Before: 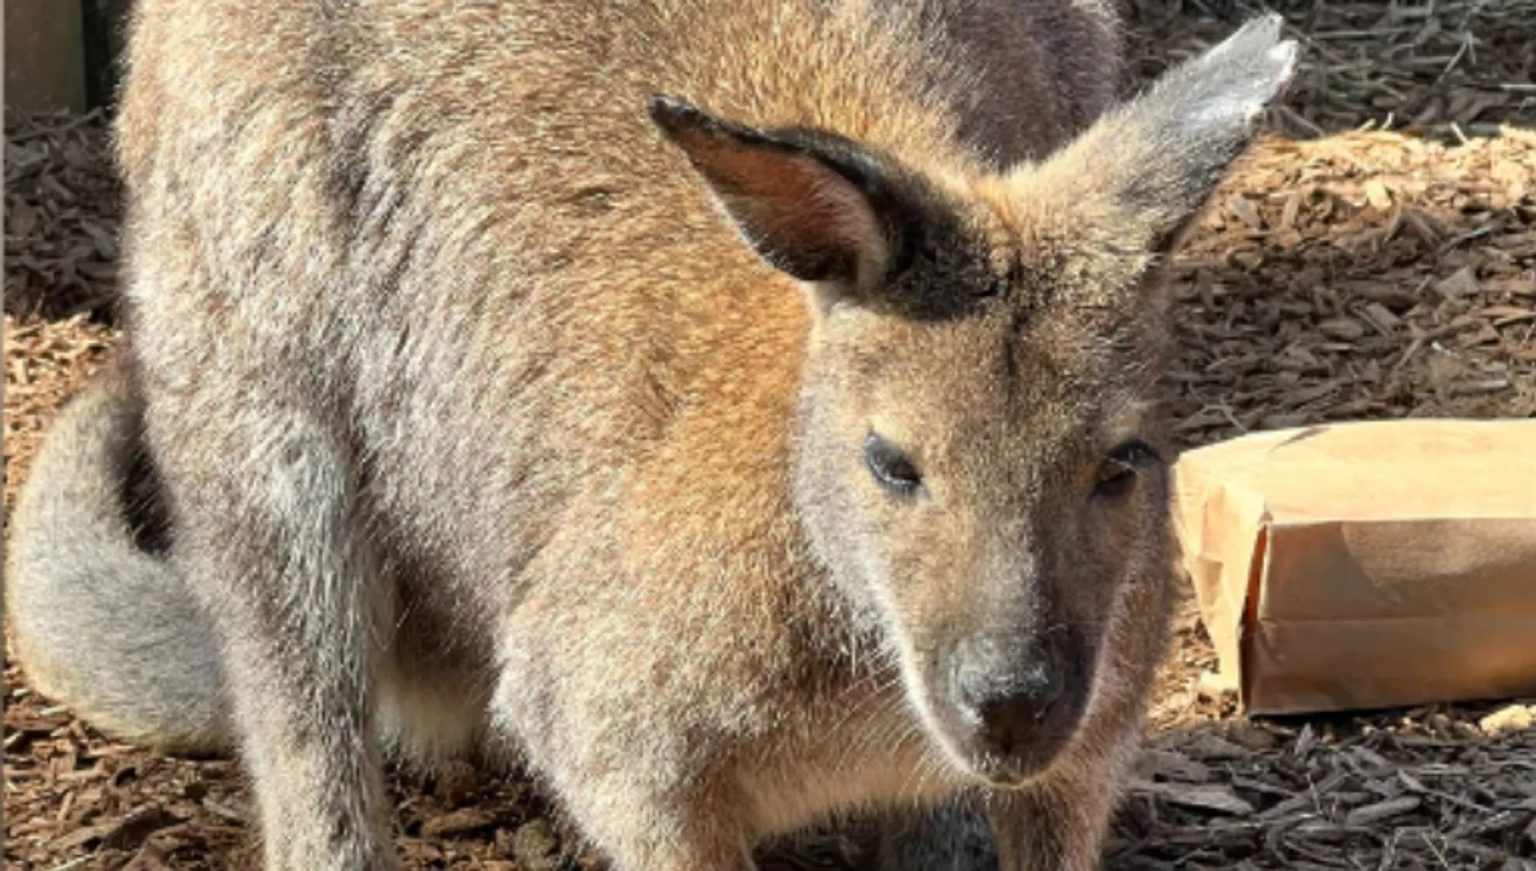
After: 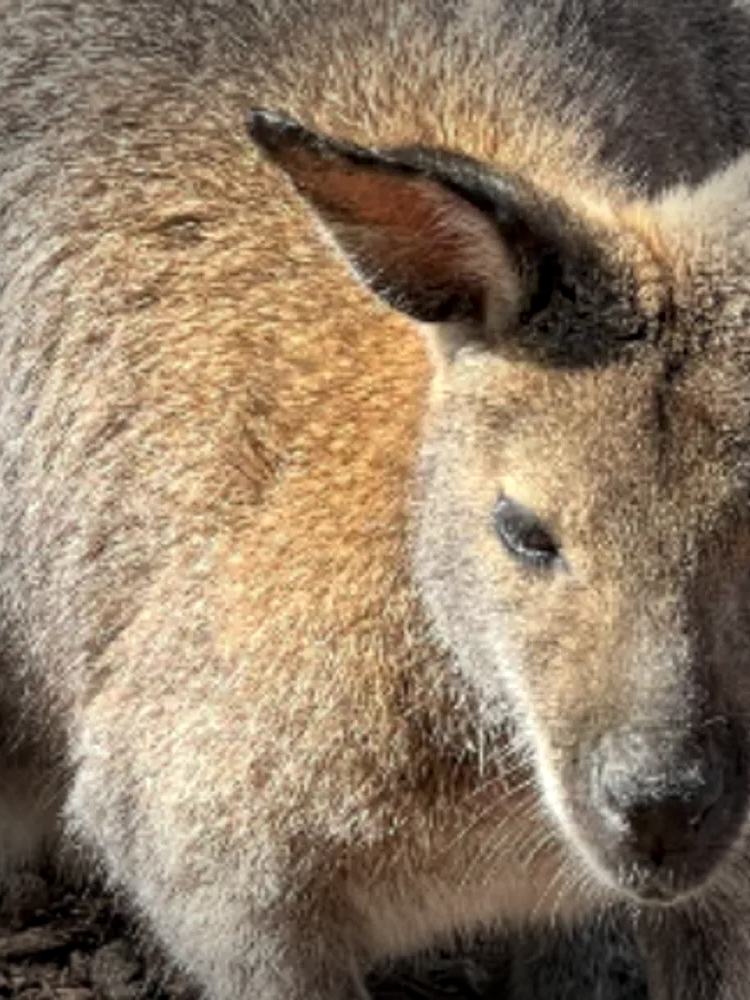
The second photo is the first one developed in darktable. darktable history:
local contrast: highlights 106%, shadows 98%, detail 131%, midtone range 0.2
crop: left 28.31%, right 29.169%
vignetting: fall-off start 68.54%, fall-off radius 28.81%, width/height ratio 0.989, shape 0.839
